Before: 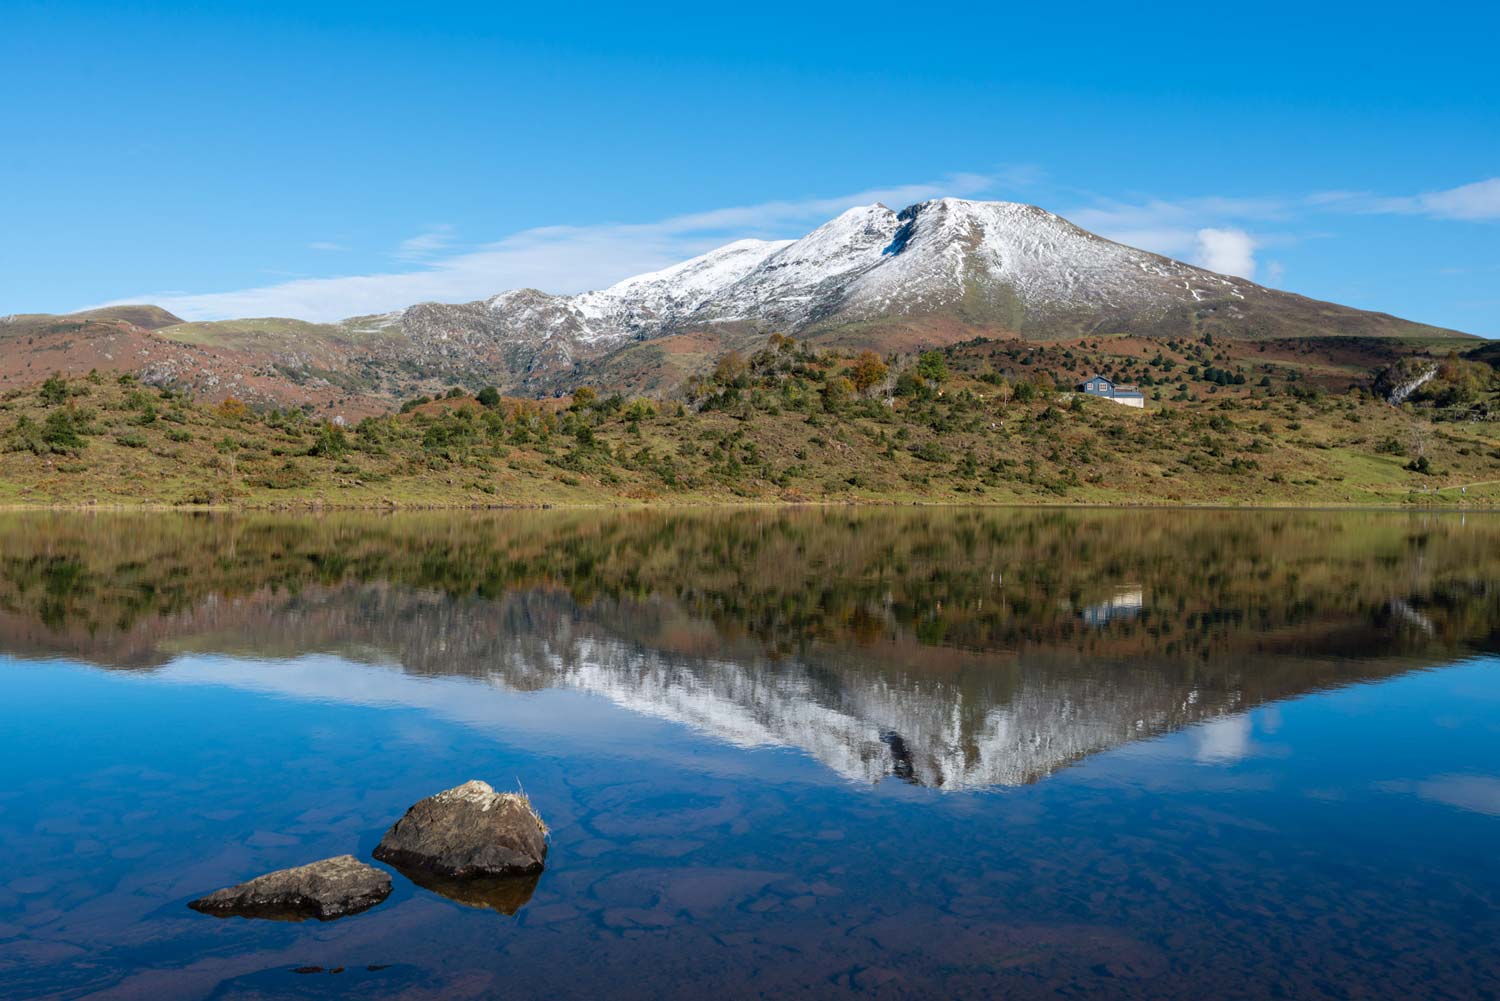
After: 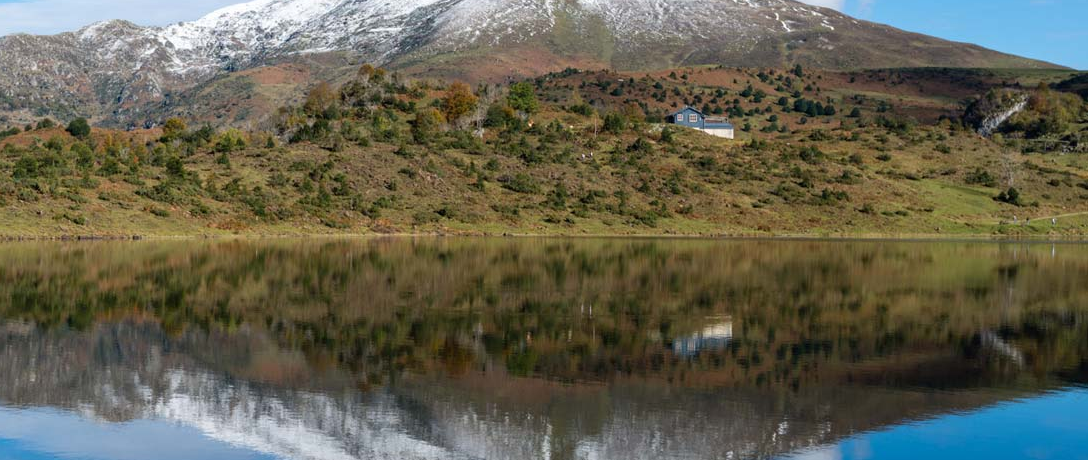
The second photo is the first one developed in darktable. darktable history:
crop and rotate: left 27.45%, top 26.914%, bottom 27.084%
